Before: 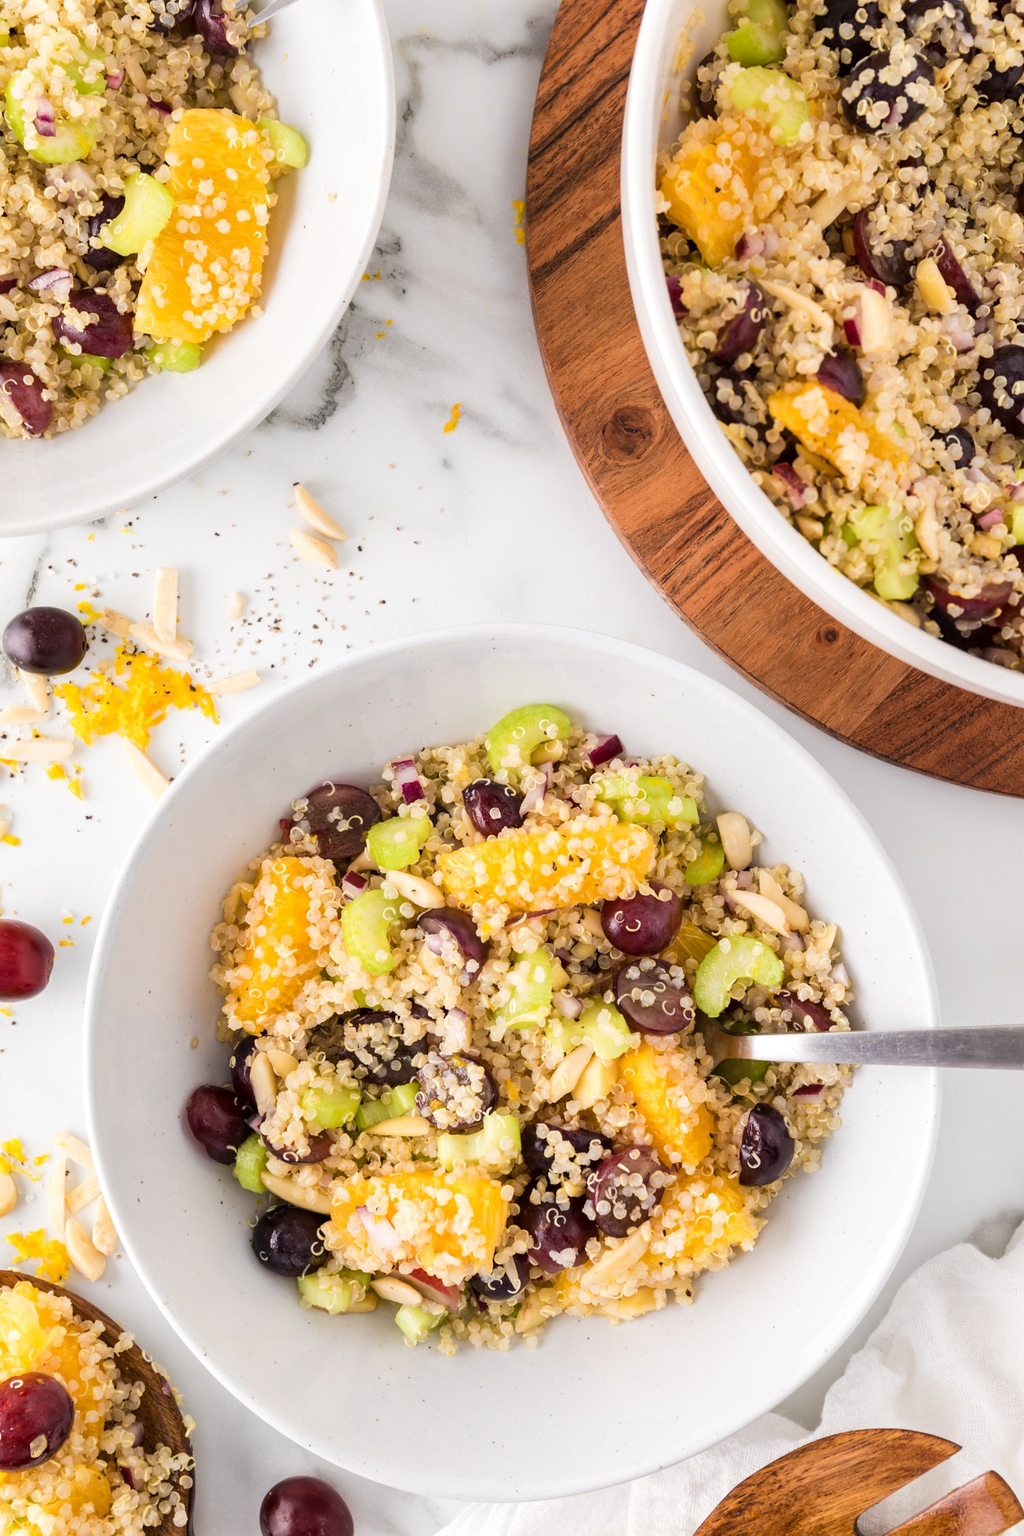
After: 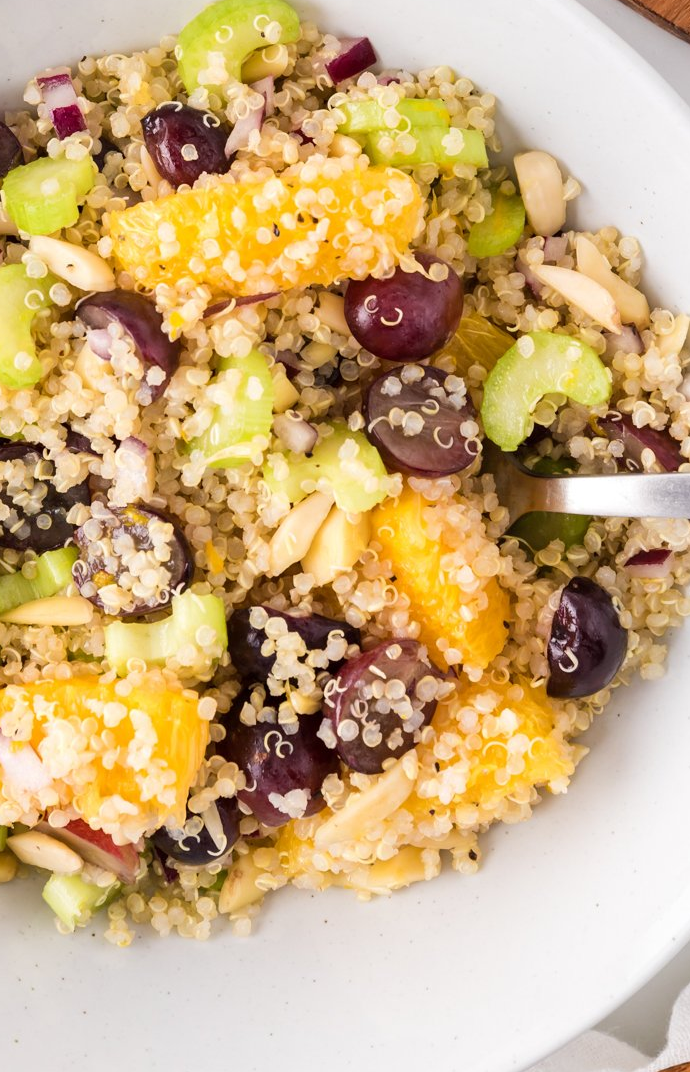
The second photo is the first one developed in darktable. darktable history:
crop: left 35.771%, top 46.217%, right 18.211%, bottom 6.122%
